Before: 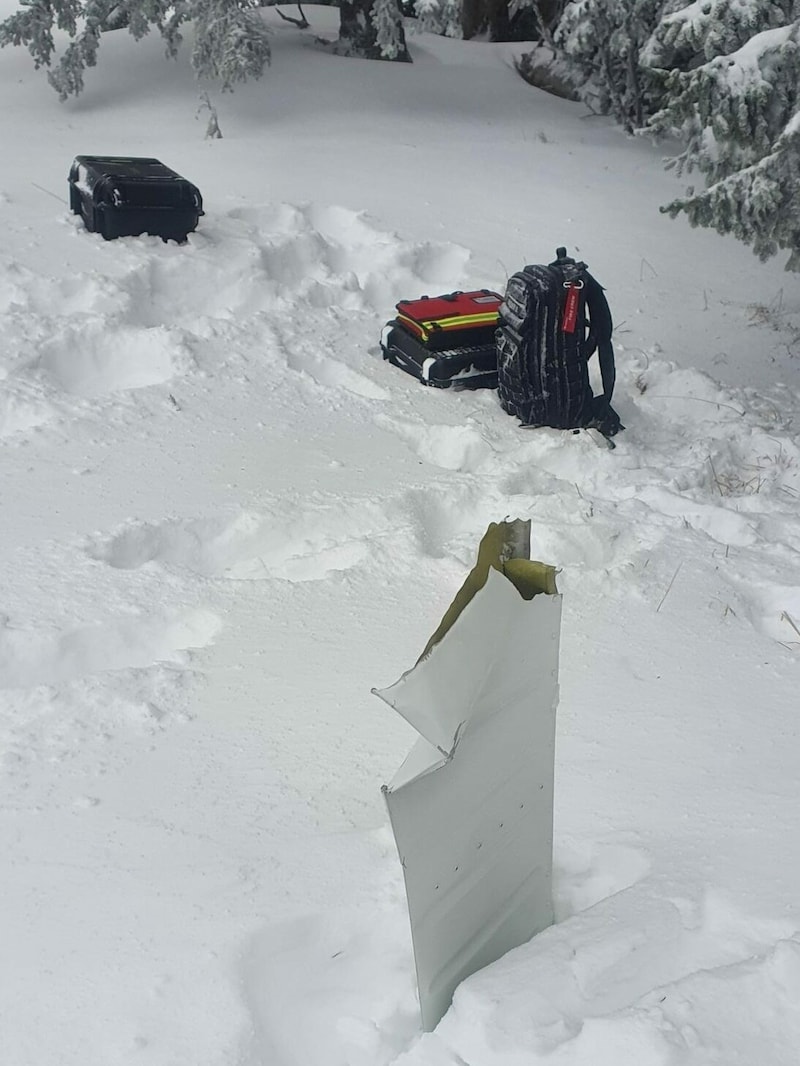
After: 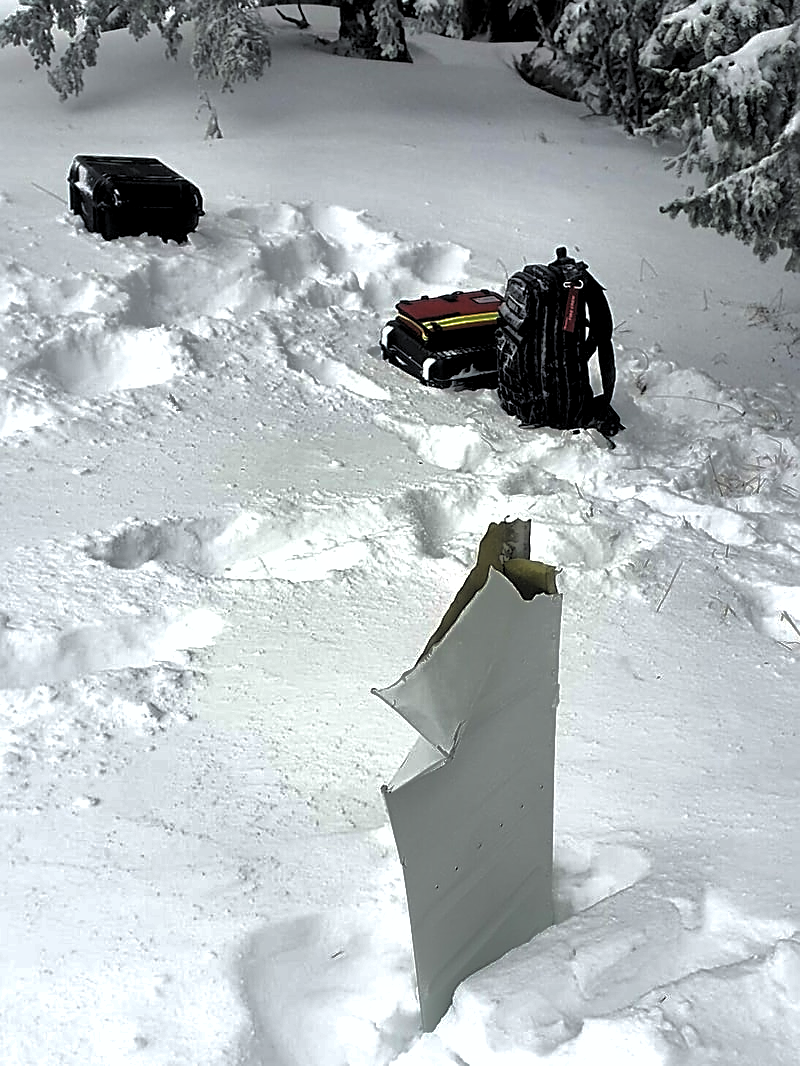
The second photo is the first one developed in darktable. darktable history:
shadows and highlights: shadows 40, highlights -60
levels: levels [0.116, 0.574, 1]
sharpen: on, module defaults
tone equalizer: -8 EV -0.75 EV, -7 EV -0.7 EV, -6 EV -0.6 EV, -5 EV -0.4 EV, -3 EV 0.4 EV, -2 EV 0.6 EV, -1 EV 0.7 EV, +0 EV 0.75 EV, edges refinement/feathering 500, mask exposure compensation -1.57 EV, preserve details no
